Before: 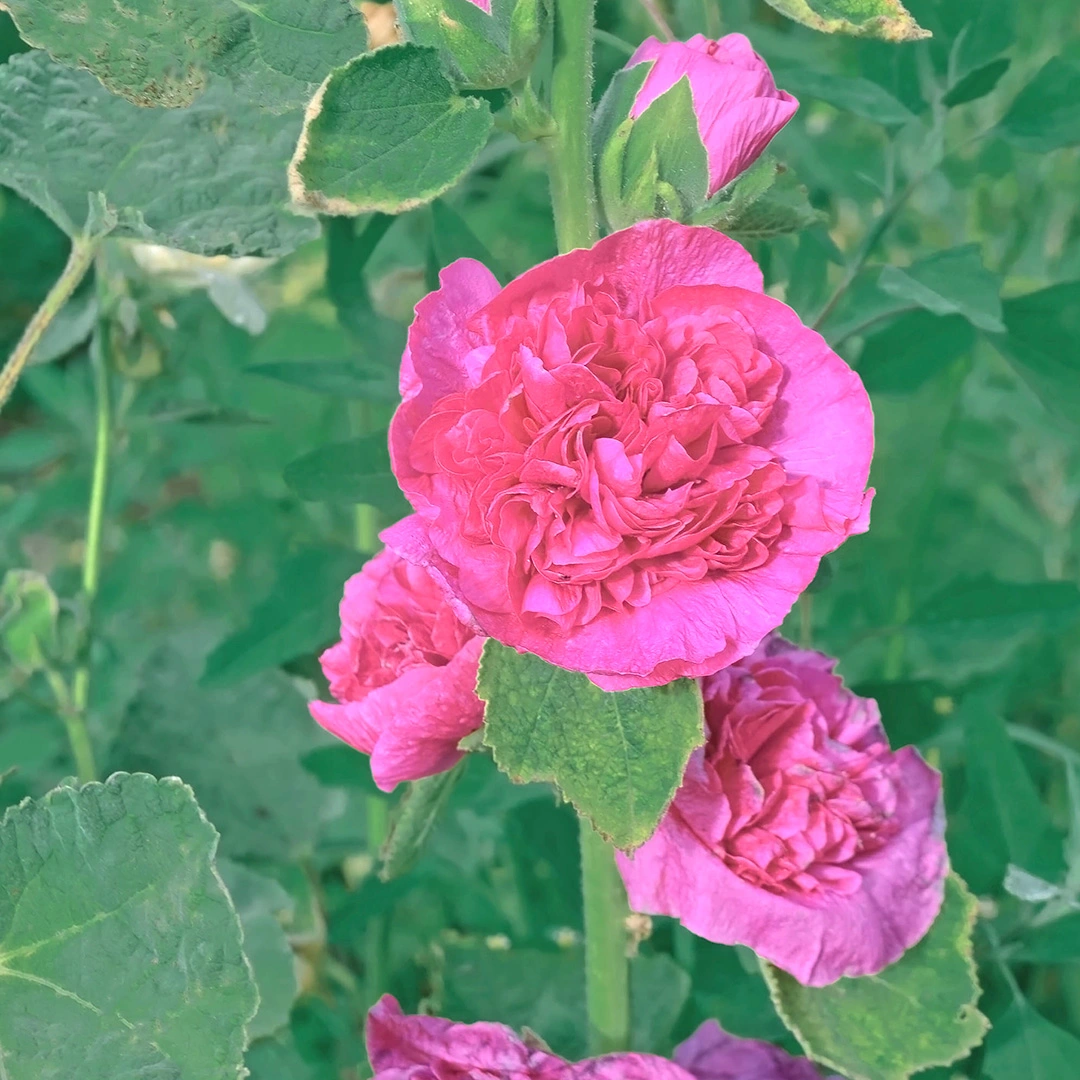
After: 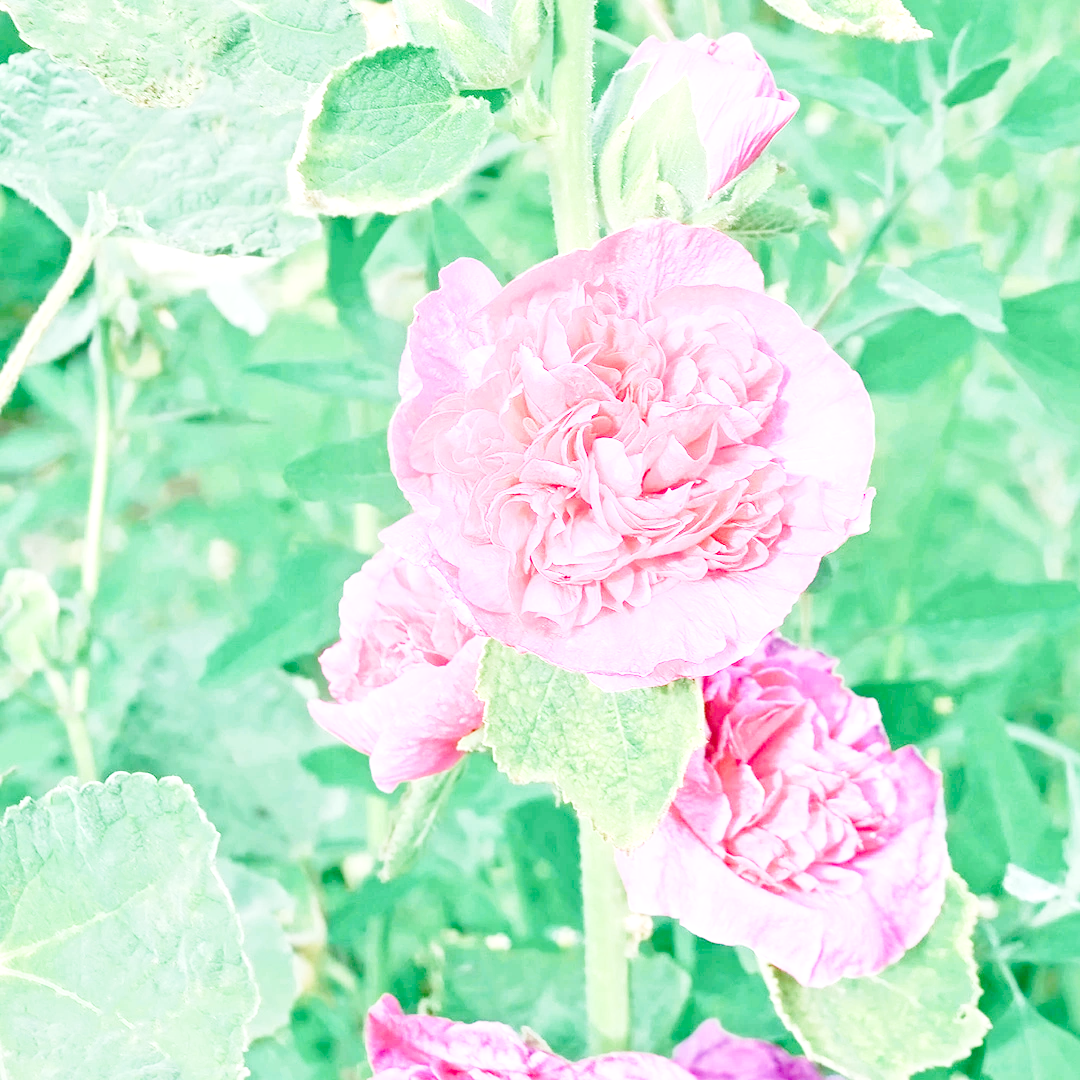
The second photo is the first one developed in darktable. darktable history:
color balance rgb: shadows lift › luminance -9.3%, perceptual saturation grading › global saturation 20%, perceptual saturation grading › highlights -50.396%, perceptual saturation grading › shadows 30.161%, global vibrance 20%
base curve: curves: ch0 [(0, 0) (0.028, 0.03) (0.121, 0.232) (0.46, 0.748) (0.859, 0.968) (1, 1)], preserve colors none
exposure: black level correction 0, exposure 1.2 EV, compensate highlight preservation false
